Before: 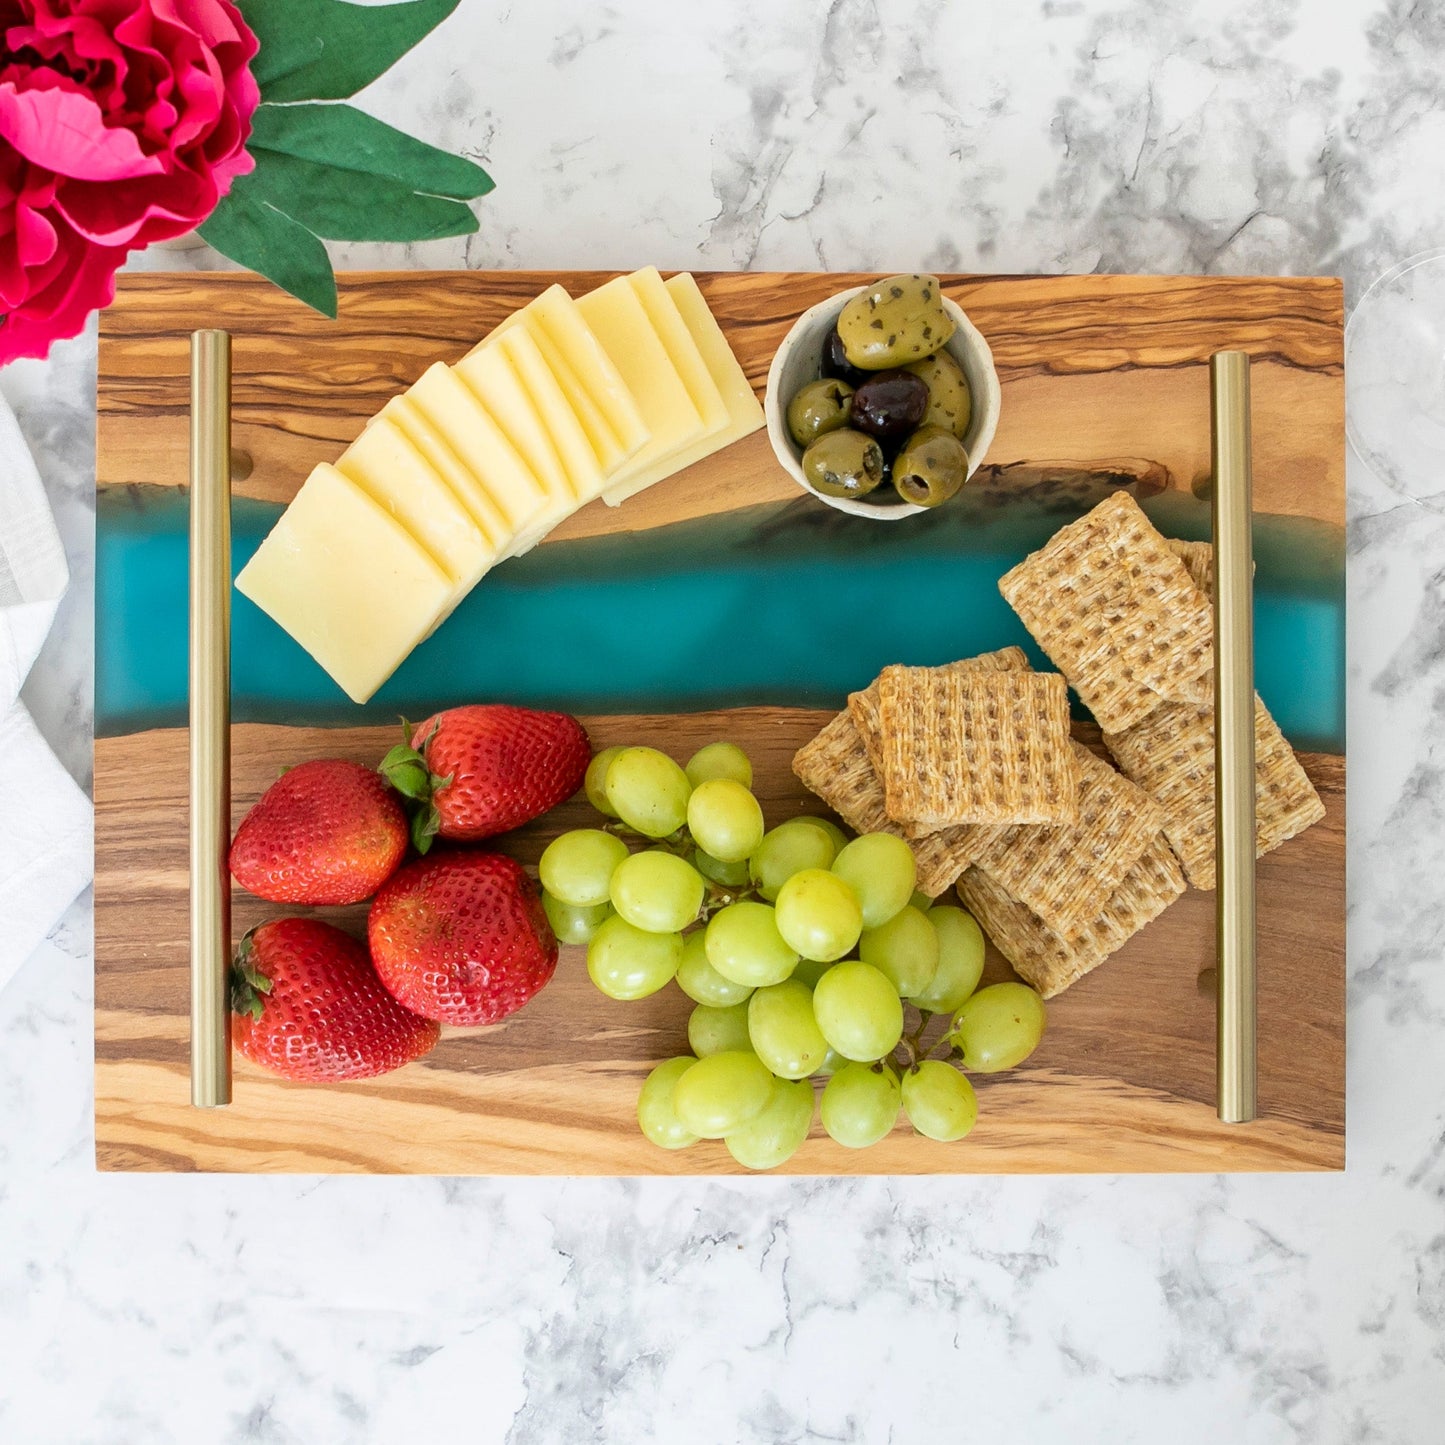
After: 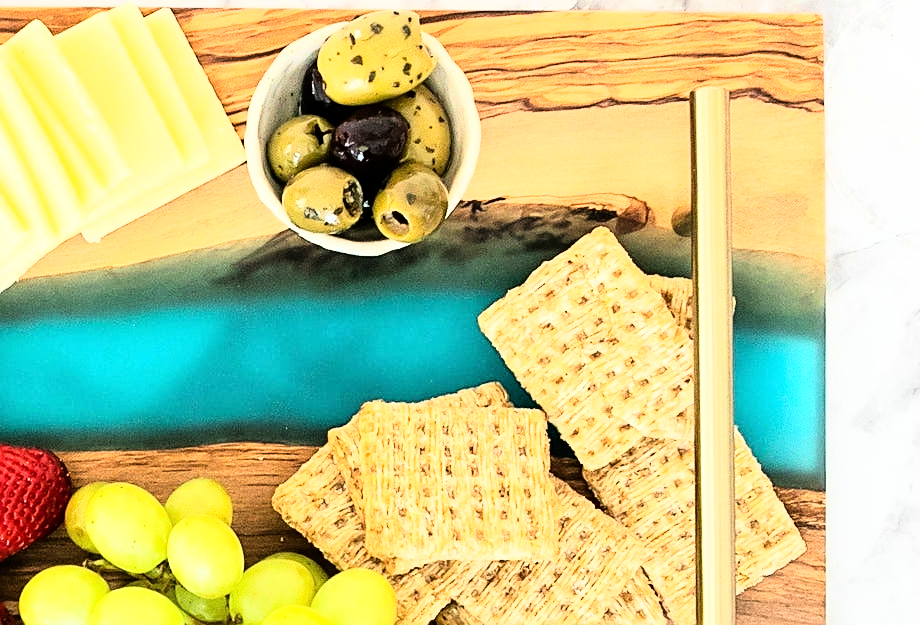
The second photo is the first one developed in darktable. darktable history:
crop: left 36.005%, top 18.293%, right 0.31%, bottom 38.444%
rgb curve: curves: ch0 [(0, 0) (0.21, 0.15) (0.24, 0.21) (0.5, 0.75) (0.75, 0.96) (0.89, 0.99) (1, 1)]; ch1 [(0, 0.02) (0.21, 0.13) (0.25, 0.2) (0.5, 0.67) (0.75, 0.9) (0.89, 0.97) (1, 1)]; ch2 [(0, 0.02) (0.21, 0.13) (0.25, 0.2) (0.5, 0.67) (0.75, 0.9) (0.89, 0.97) (1, 1)], compensate middle gray true
exposure: black level correction 0, exposure 0.3 EV, compensate highlight preservation false
sharpen: on, module defaults
